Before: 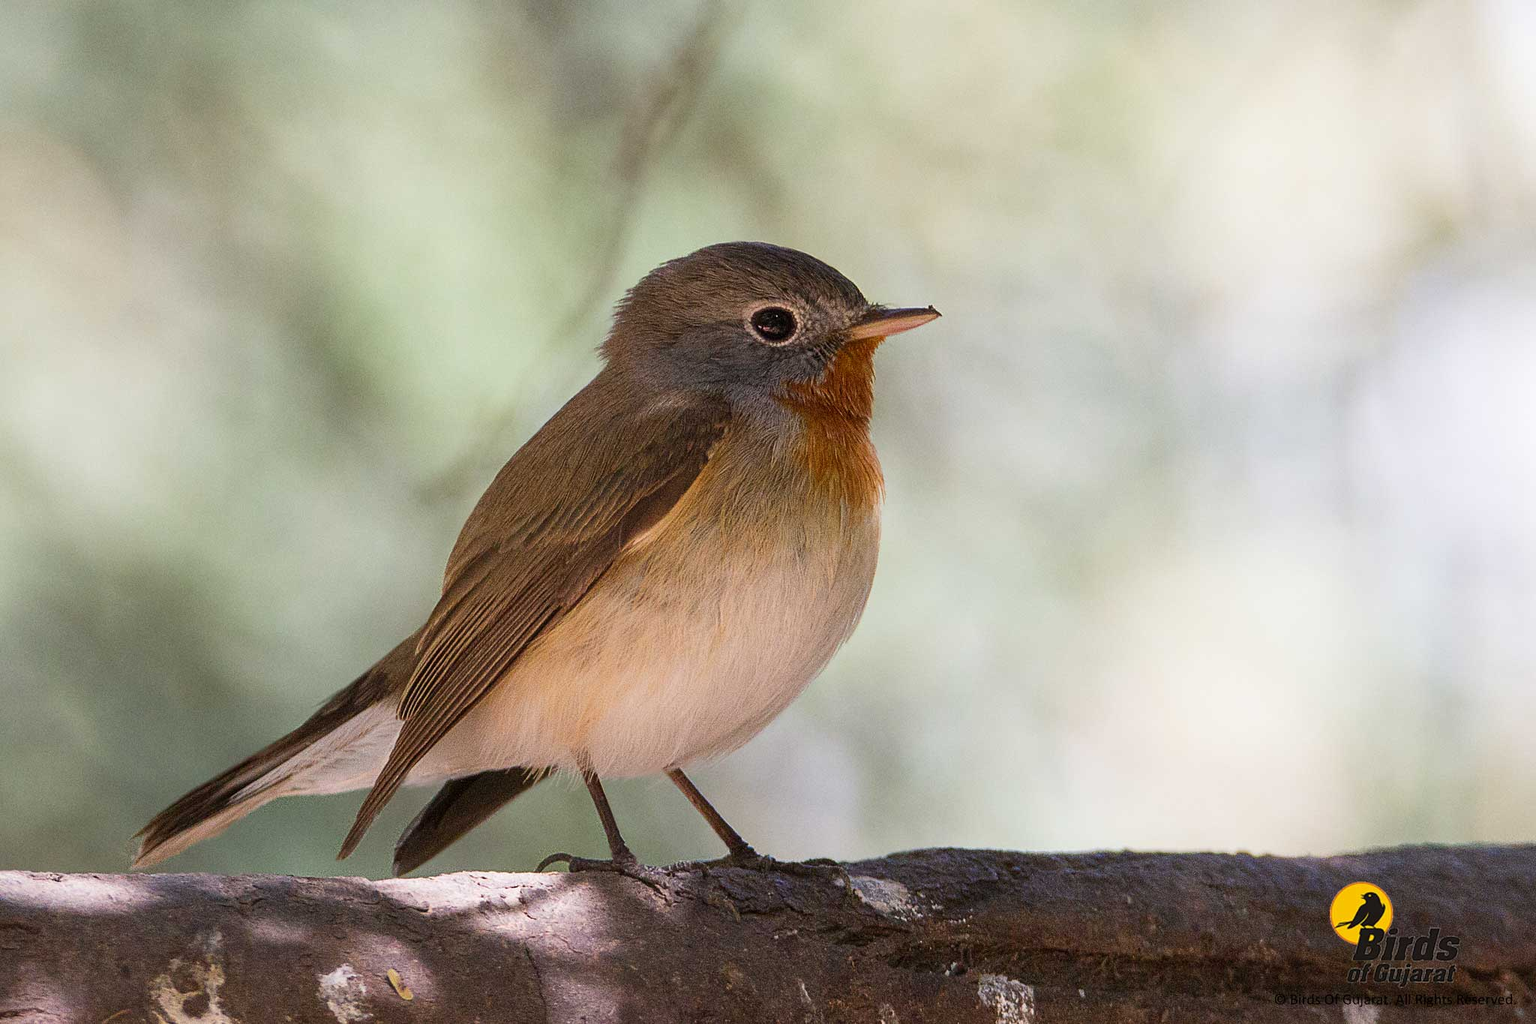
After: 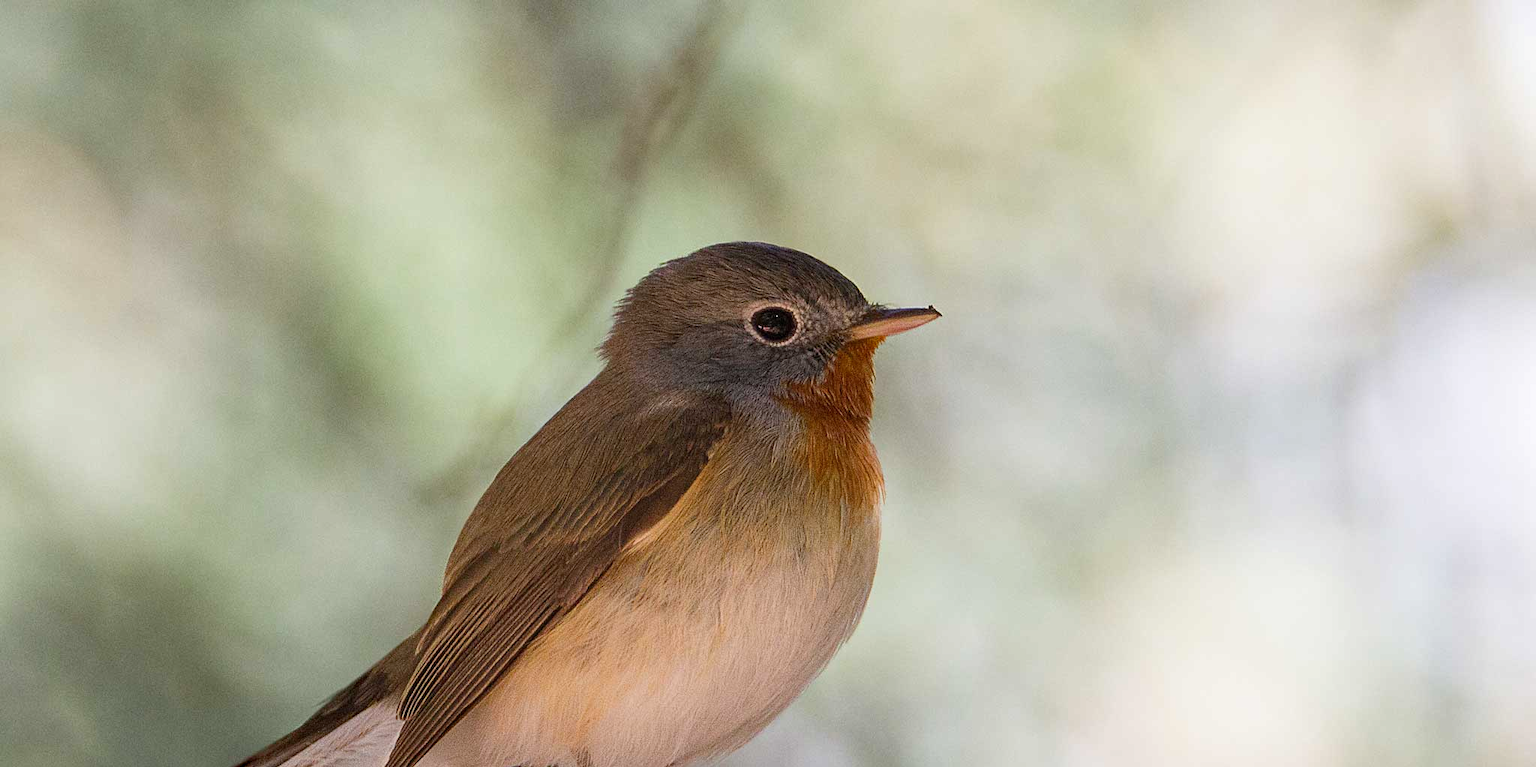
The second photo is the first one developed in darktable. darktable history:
crop: bottom 24.967%
haze removal: compatibility mode true, adaptive false
